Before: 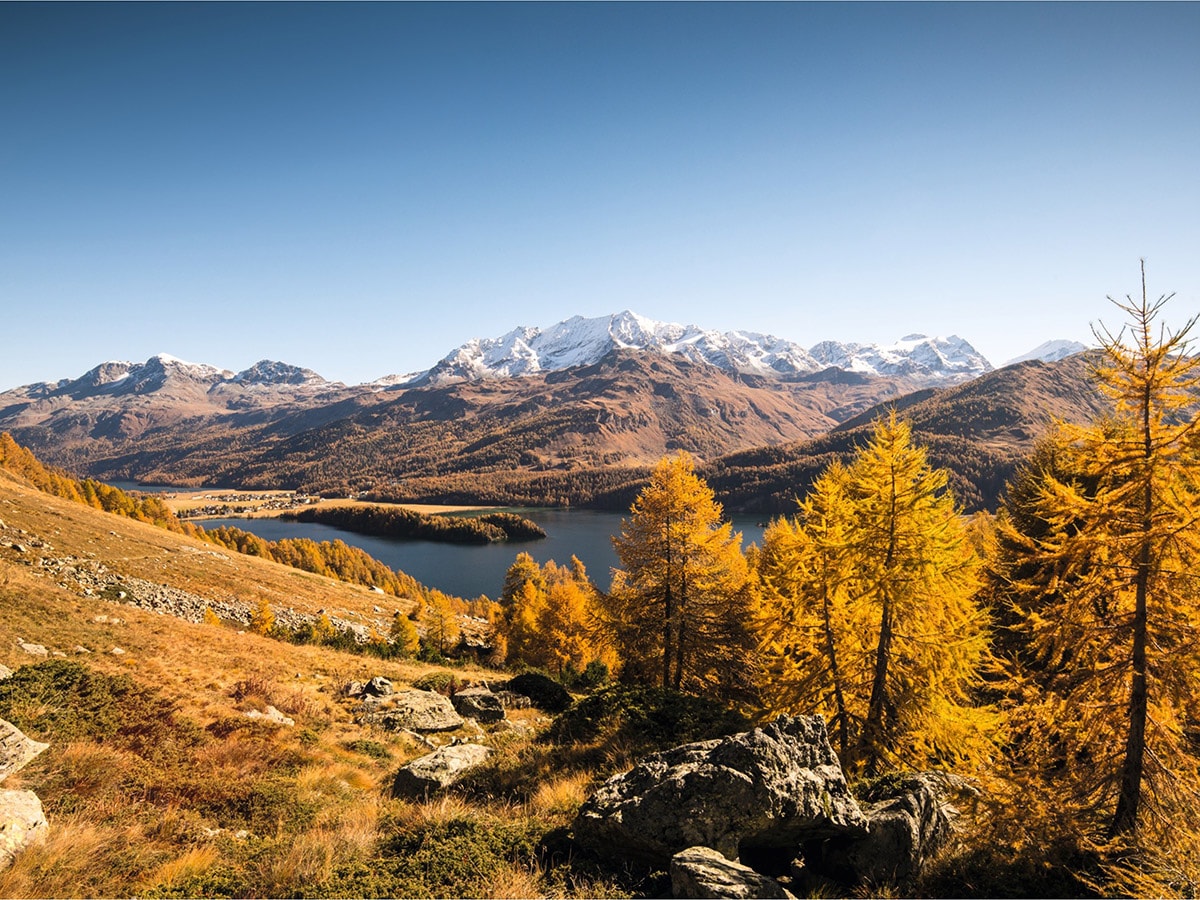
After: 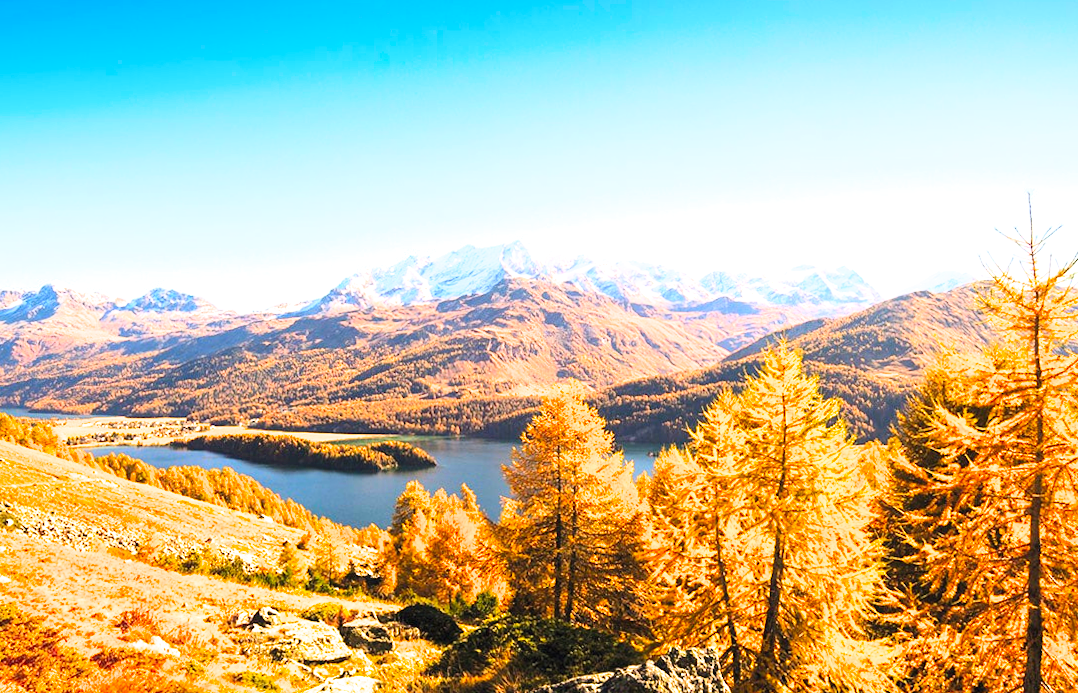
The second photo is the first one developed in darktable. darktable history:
filmic rgb: black relative exposure -11.35 EV, white relative exposure 3.22 EV, hardness 6.76, color science v6 (2022)
rotate and perspective: rotation 0.226°, lens shift (vertical) -0.042, crop left 0.023, crop right 0.982, crop top 0.006, crop bottom 0.994
exposure: black level correction 0, exposure 1.173 EV, compensate exposure bias true, compensate highlight preservation false
contrast brightness saturation: contrast 0.2, brightness 0.2, saturation 0.8
crop: left 8.155%, top 6.611%, bottom 15.385%
